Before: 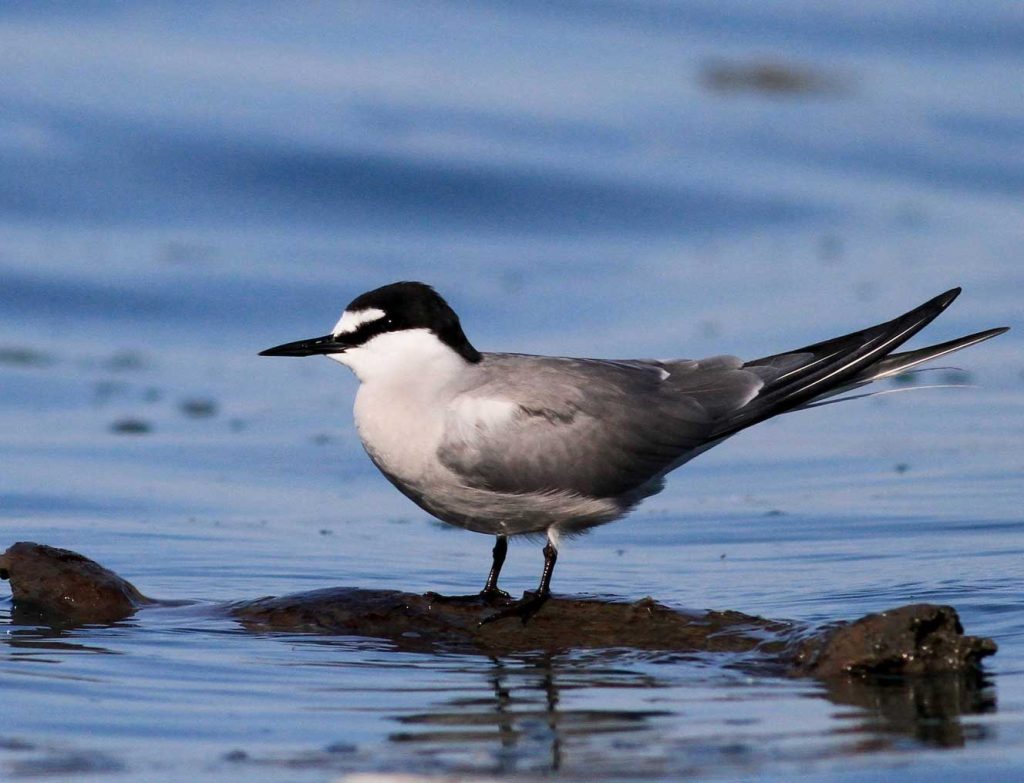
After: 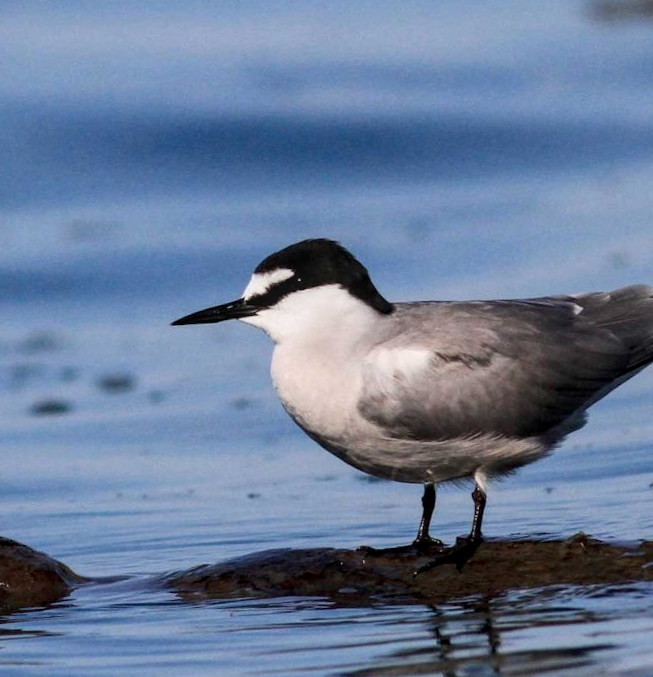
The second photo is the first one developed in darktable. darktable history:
local contrast: on, module defaults
crop and rotate: left 6.617%, right 26.717%
rotate and perspective: rotation -5°, crop left 0.05, crop right 0.952, crop top 0.11, crop bottom 0.89
